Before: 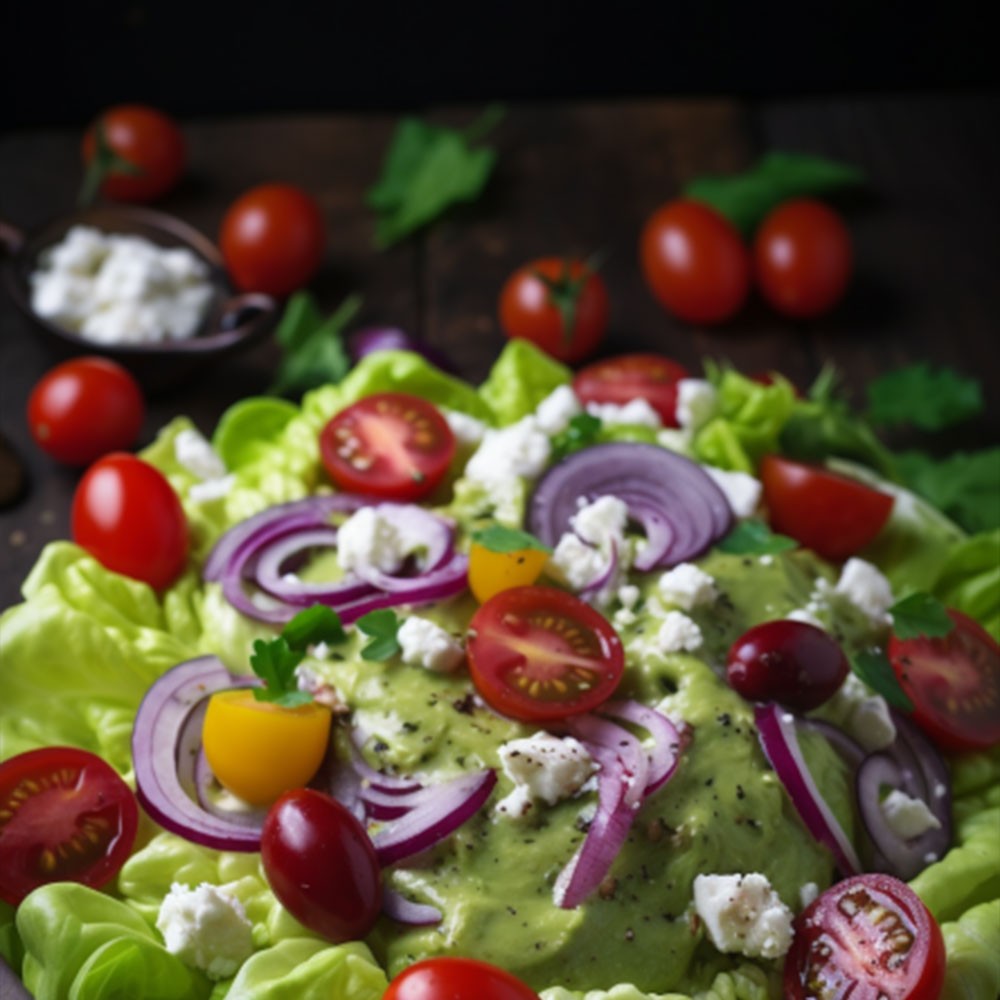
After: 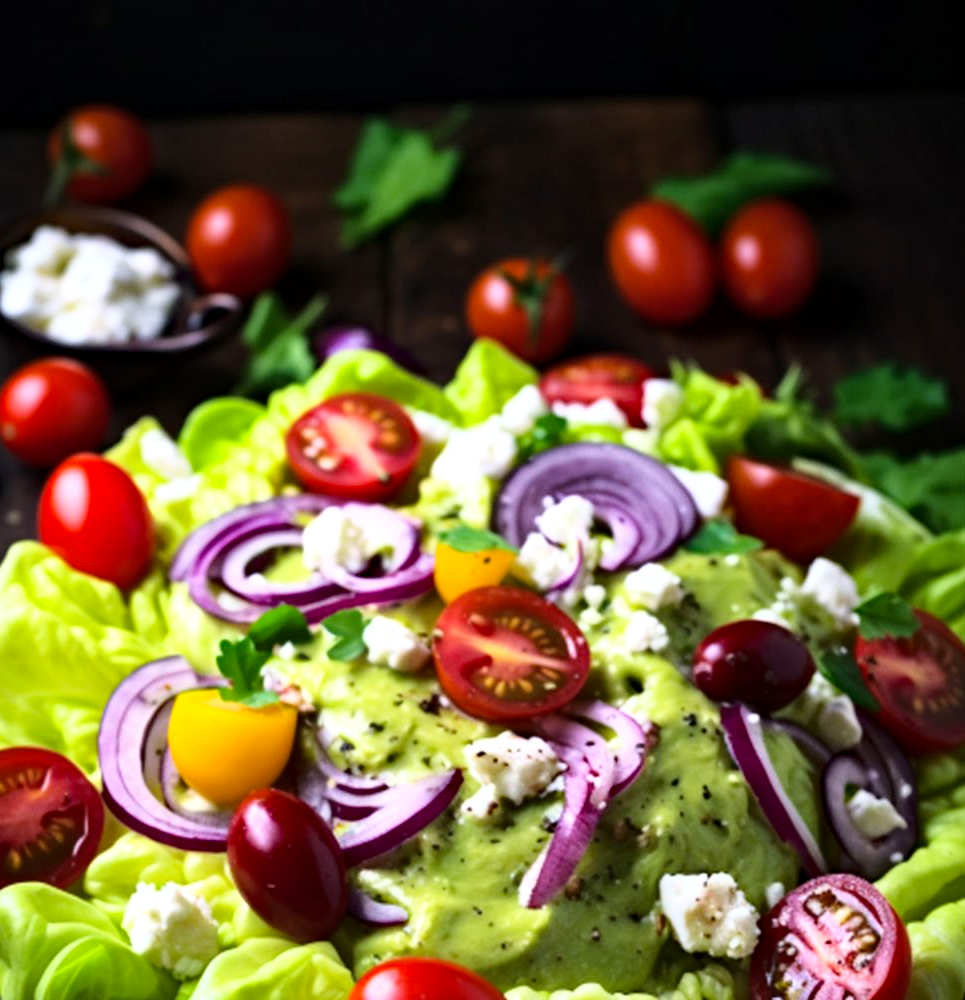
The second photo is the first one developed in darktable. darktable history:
haze removal: strength 0.41, compatibility mode true, adaptive false
crop and rotate: left 3.411%
local contrast: mode bilateral grid, contrast 21, coarseness 50, detail 119%, midtone range 0.2
base curve: curves: ch0 [(0, 0) (0.026, 0.03) (0.109, 0.232) (0.351, 0.748) (0.669, 0.968) (1, 1)]
